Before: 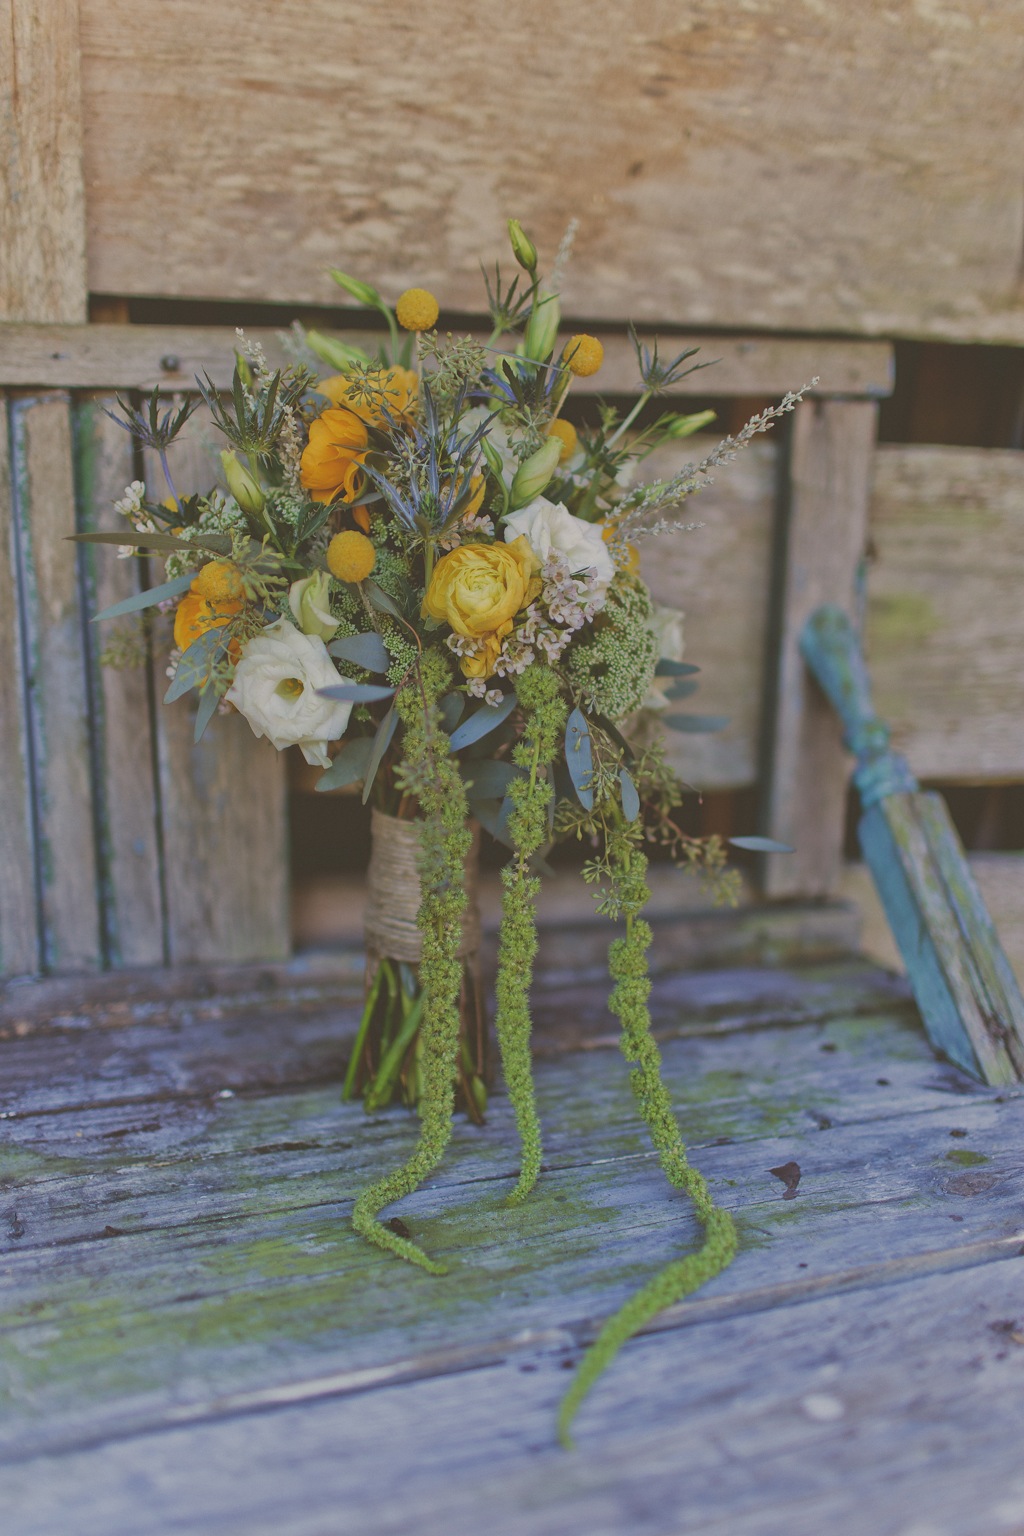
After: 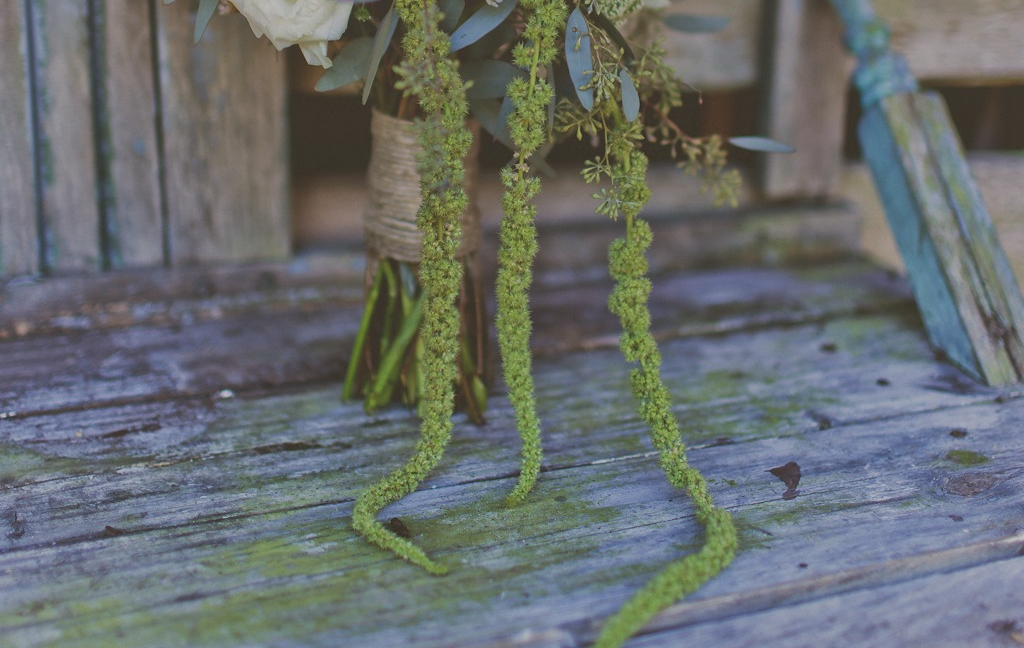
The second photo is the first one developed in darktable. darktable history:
local contrast: mode bilateral grid, contrast 20, coarseness 51, detail 120%, midtone range 0.2
crop: top 45.606%, bottom 12.144%
tone equalizer: edges refinement/feathering 500, mask exposure compensation -1.57 EV, preserve details no
